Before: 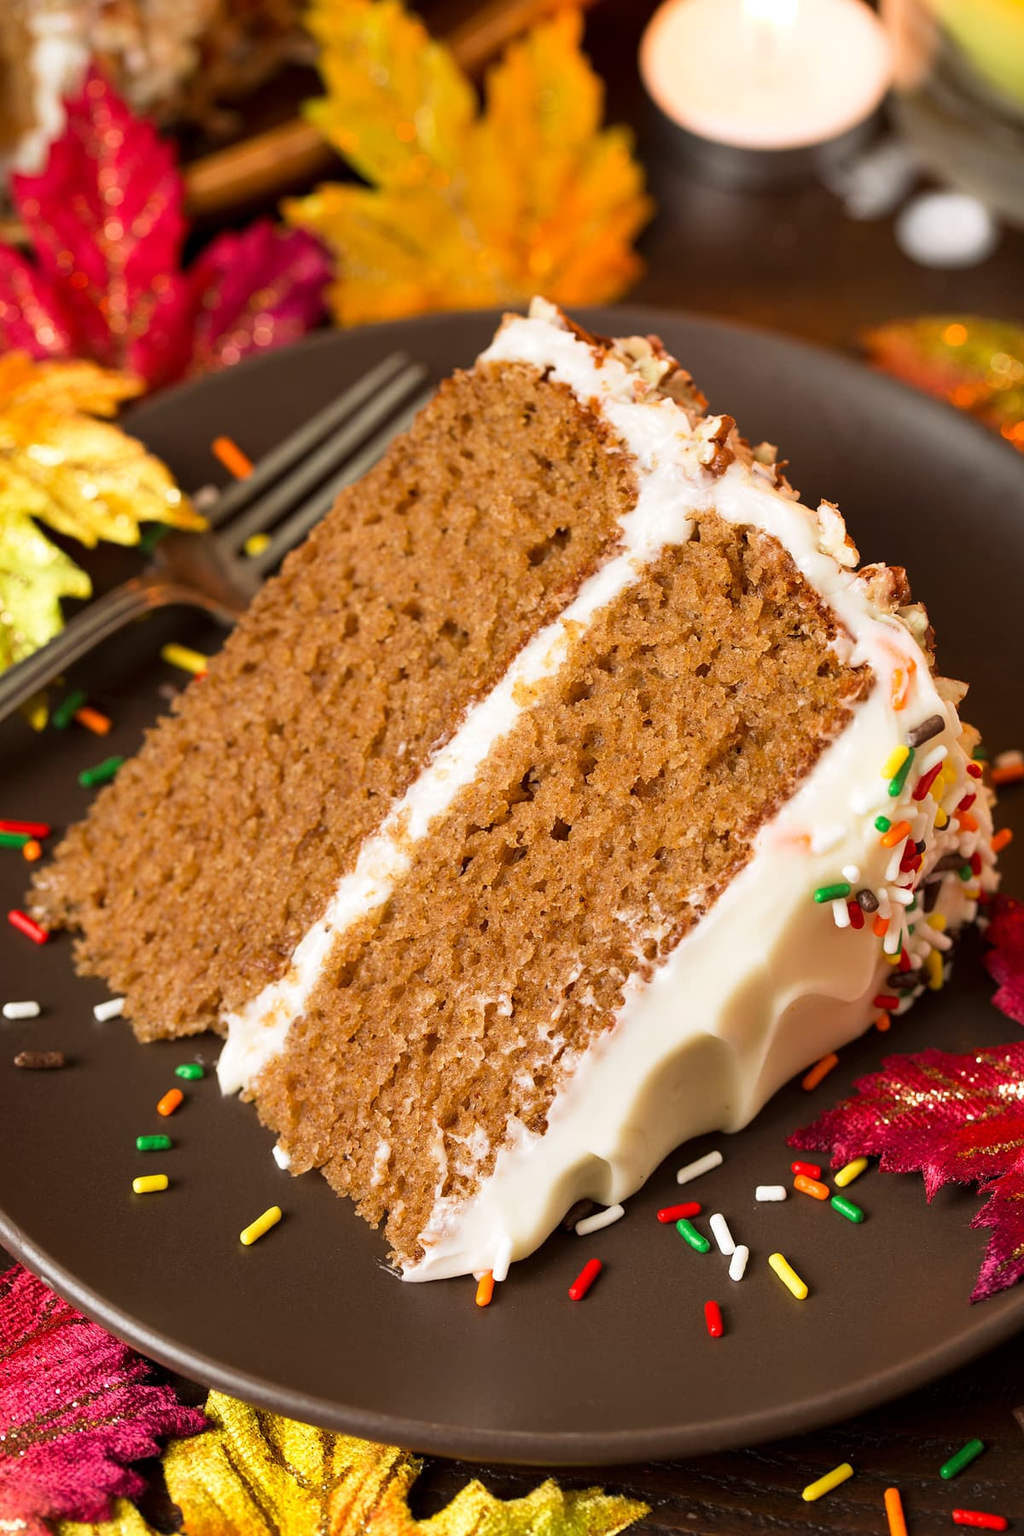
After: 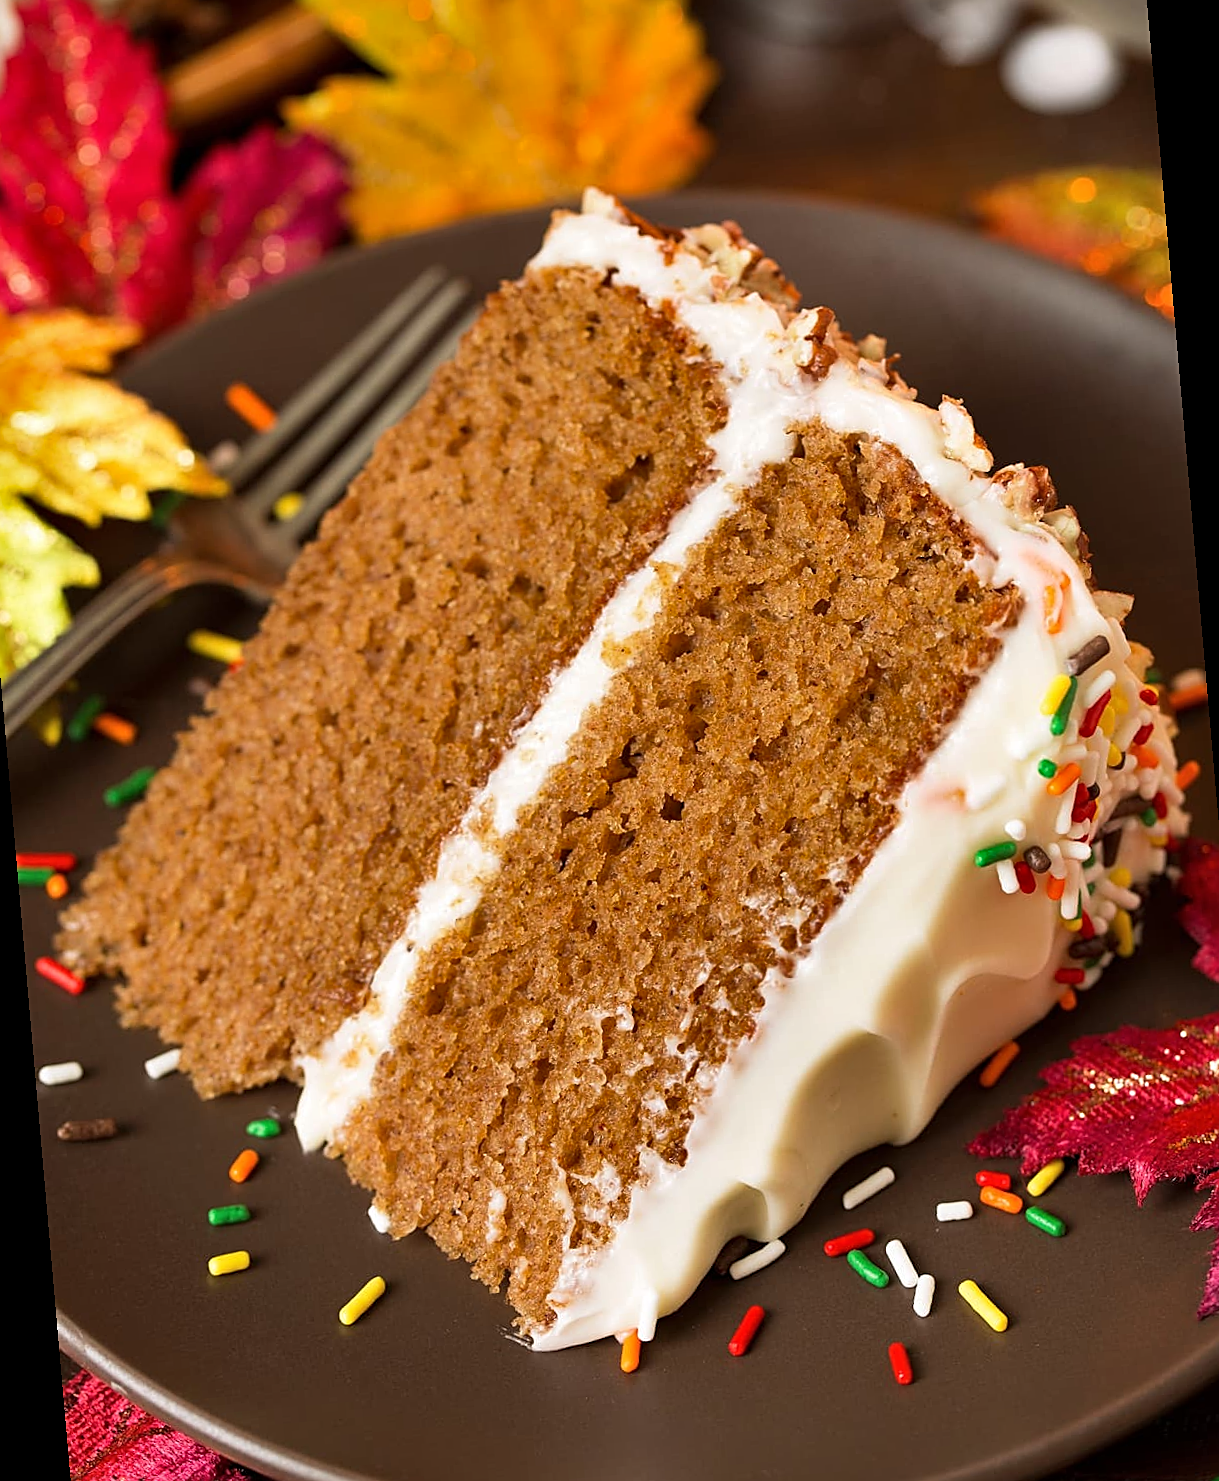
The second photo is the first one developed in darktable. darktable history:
rotate and perspective: rotation -5°, crop left 0.05, crop right 0.952, crop top 0.11, crop bottom 0.89
shadows and highlights: shadows 20.91, highlights -82.73, soften with gaussian
sharpen: on, module defaults
